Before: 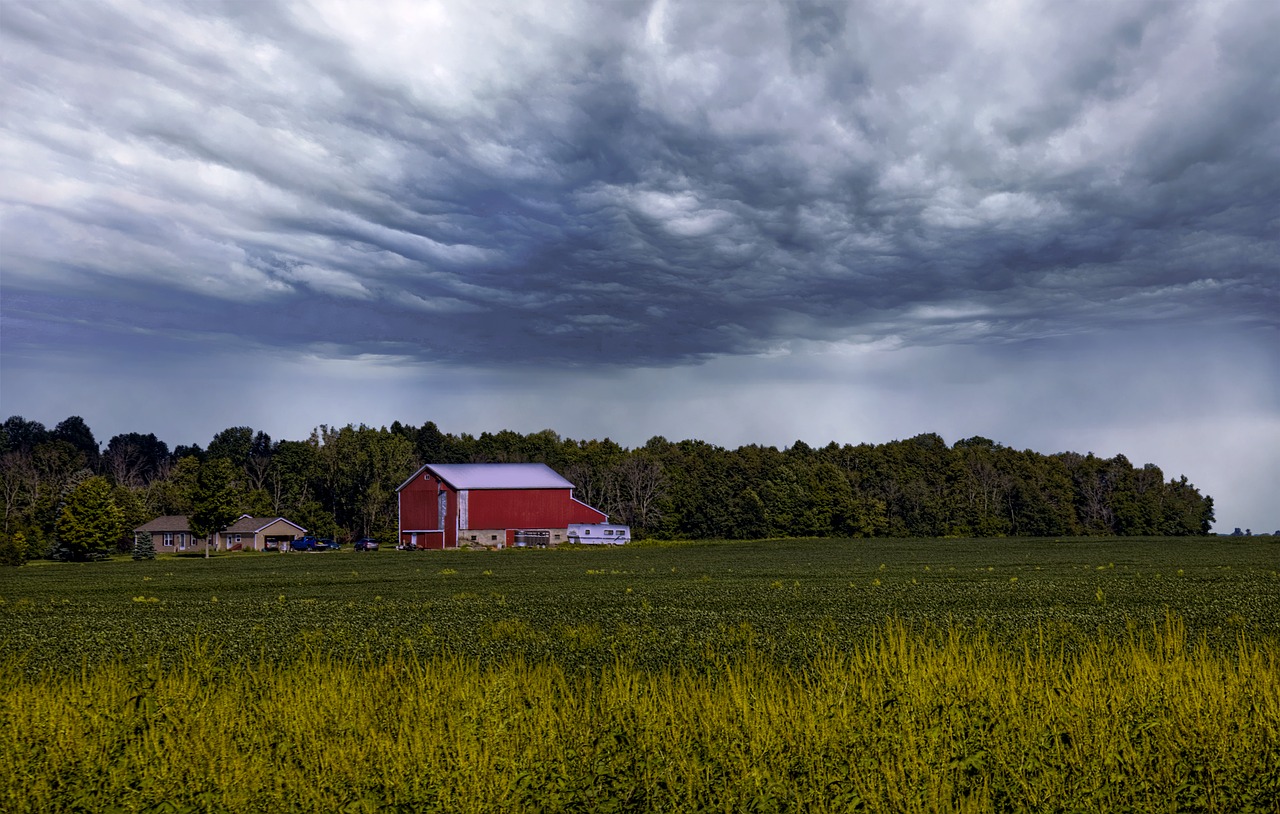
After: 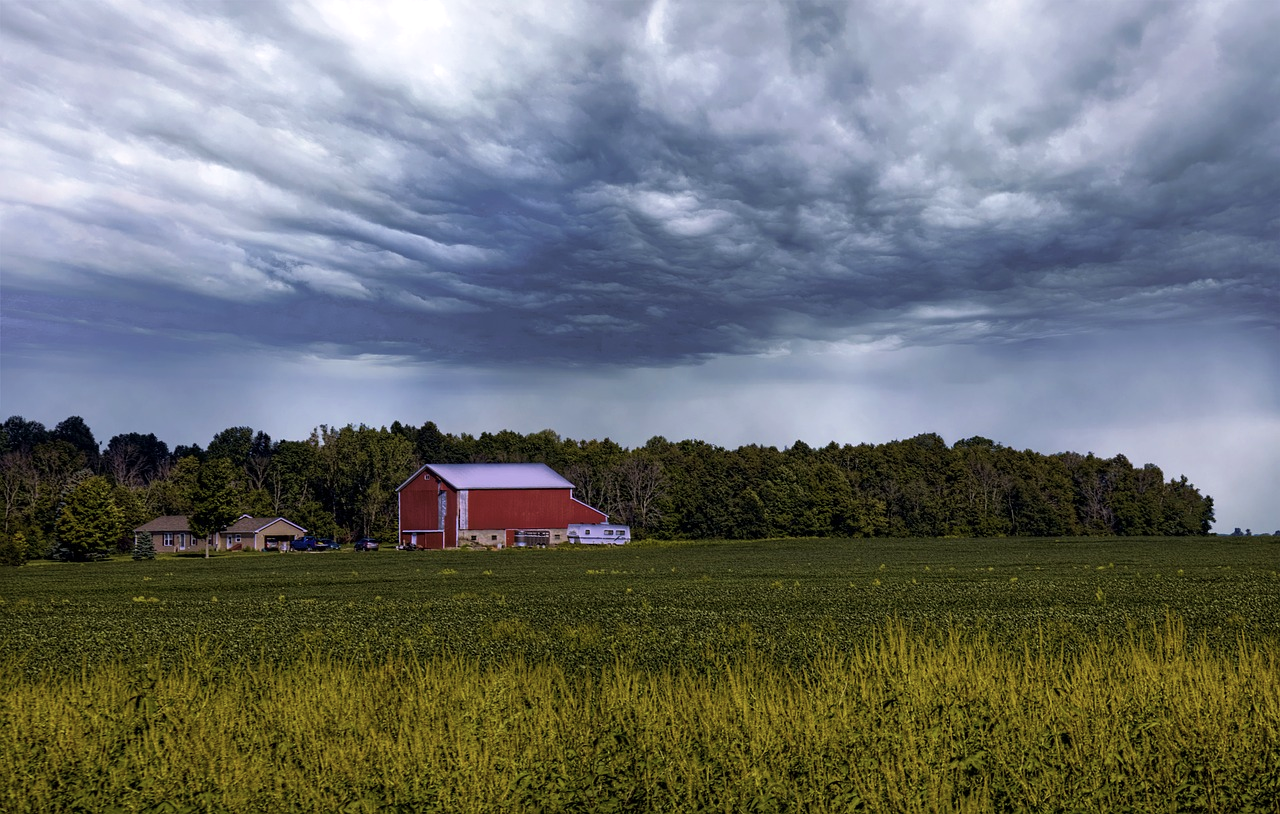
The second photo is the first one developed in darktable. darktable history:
exposure: exposure 0.15 EV, compensate highlight preservation false
velvia: on, module defaults
color contrast: green-magenta contrast 0.84, blue-yellow contrast 0.86
